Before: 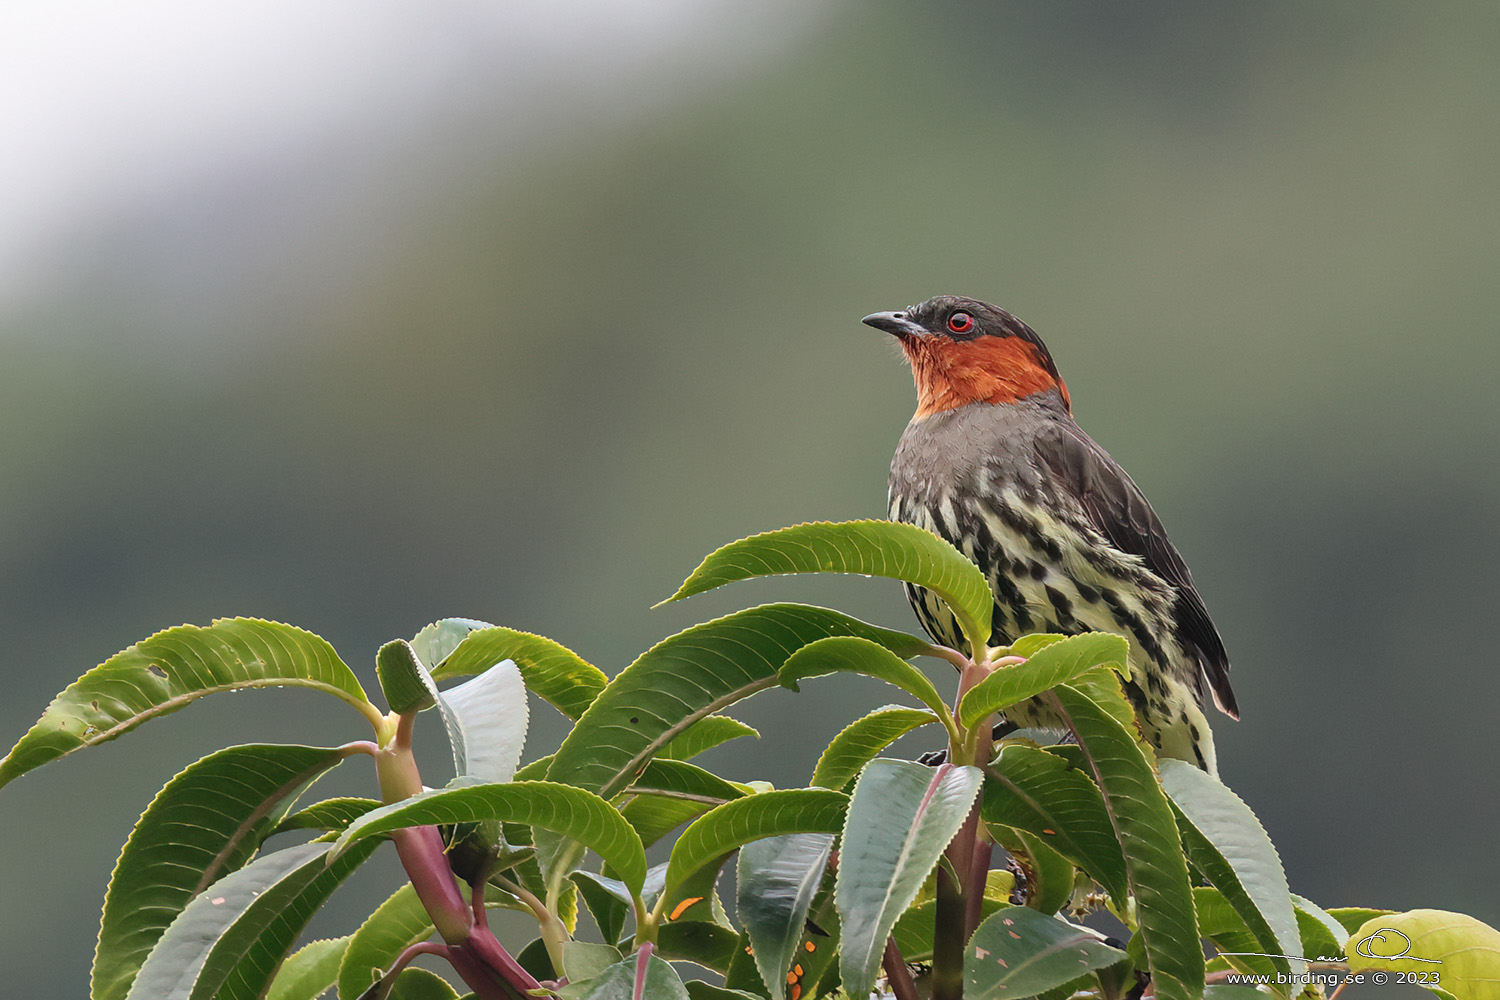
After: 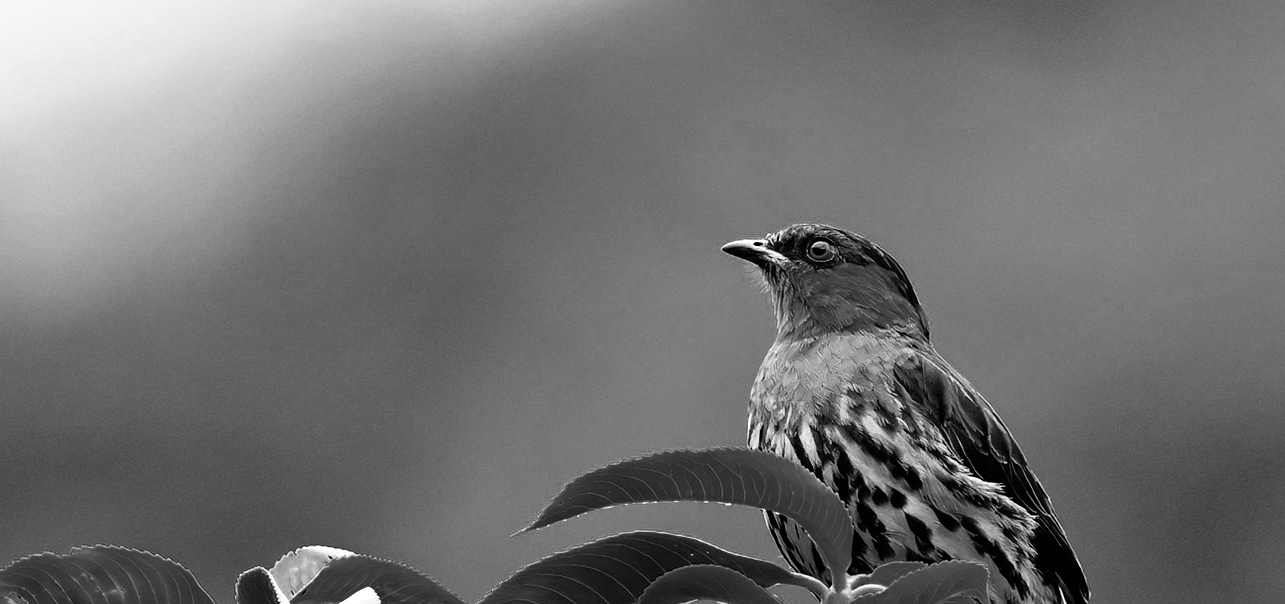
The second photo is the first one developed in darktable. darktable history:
crop and rotate: left 9.345%, top 7.22%, right 4.982%, bottom 32.331%
white balance: red 1.004, blue 1.024
color calibration: output R [0.994, 0.059, -0.119, 0], output G [-0.036, 1.09, -0.119, 0], output B [0.078, -0.108, 0.961, 0], illuminant custom, x 0.371, y 0.382, temperature 4281.14 K
filmic rgb: black relative exposure -5 EV, white relative exposure 3.5 EV, hardness 3.19, contrast 1.5, highlights saturation mix -50%
shadows and highlights: soften with gaussian
color zones: curves: ch0 [(0.287, 0.048) (0.493, 0.484) (0.737, 0.816)]; ch1 [(0, 0) (0.143, 0) (0.286, 0) (0.429, 0) (0.571, 0) (0.714, 0) (0.857, 0)]
